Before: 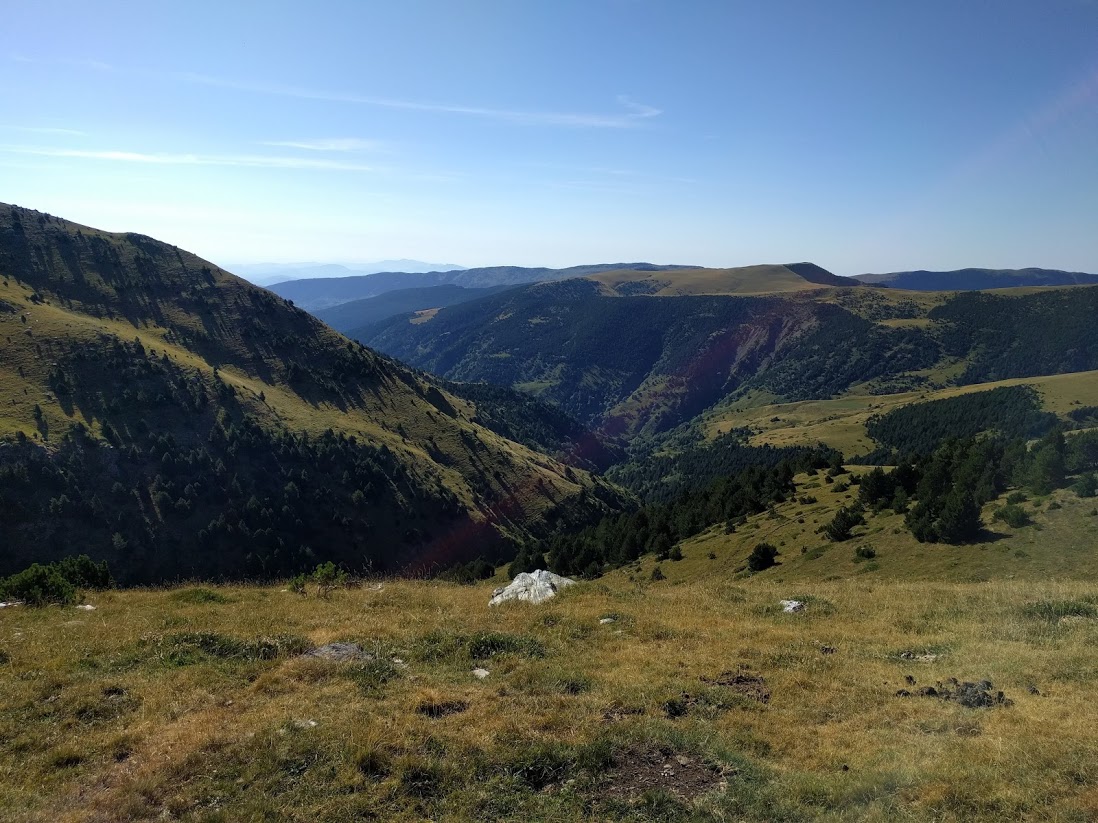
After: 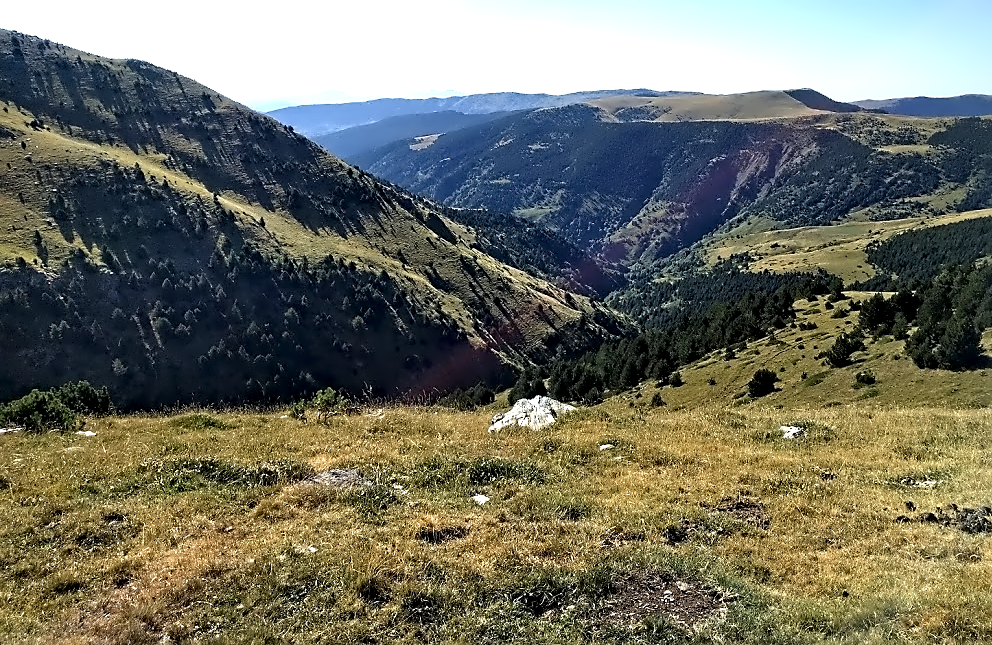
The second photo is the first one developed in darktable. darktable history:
sharpen: radius 1.817, amount 0.404, threshold 1.608
contrast equalizer: y [[0.5, 0.542, 0.583, 0.625, 0.667, 0.708], [0.5 ×6], [0.5 ×6], [0, 0.033, 0.067, 0.1, 0.133, 0.167], [0, 0.05, 0.1, 0.15, 0.2, 0.25]]
crop: top 21.24%, right 9.438%, bottom 0.284%
exposure: black level correction 0.001, exposure 0.965 EV, compensate highlight preservation false
